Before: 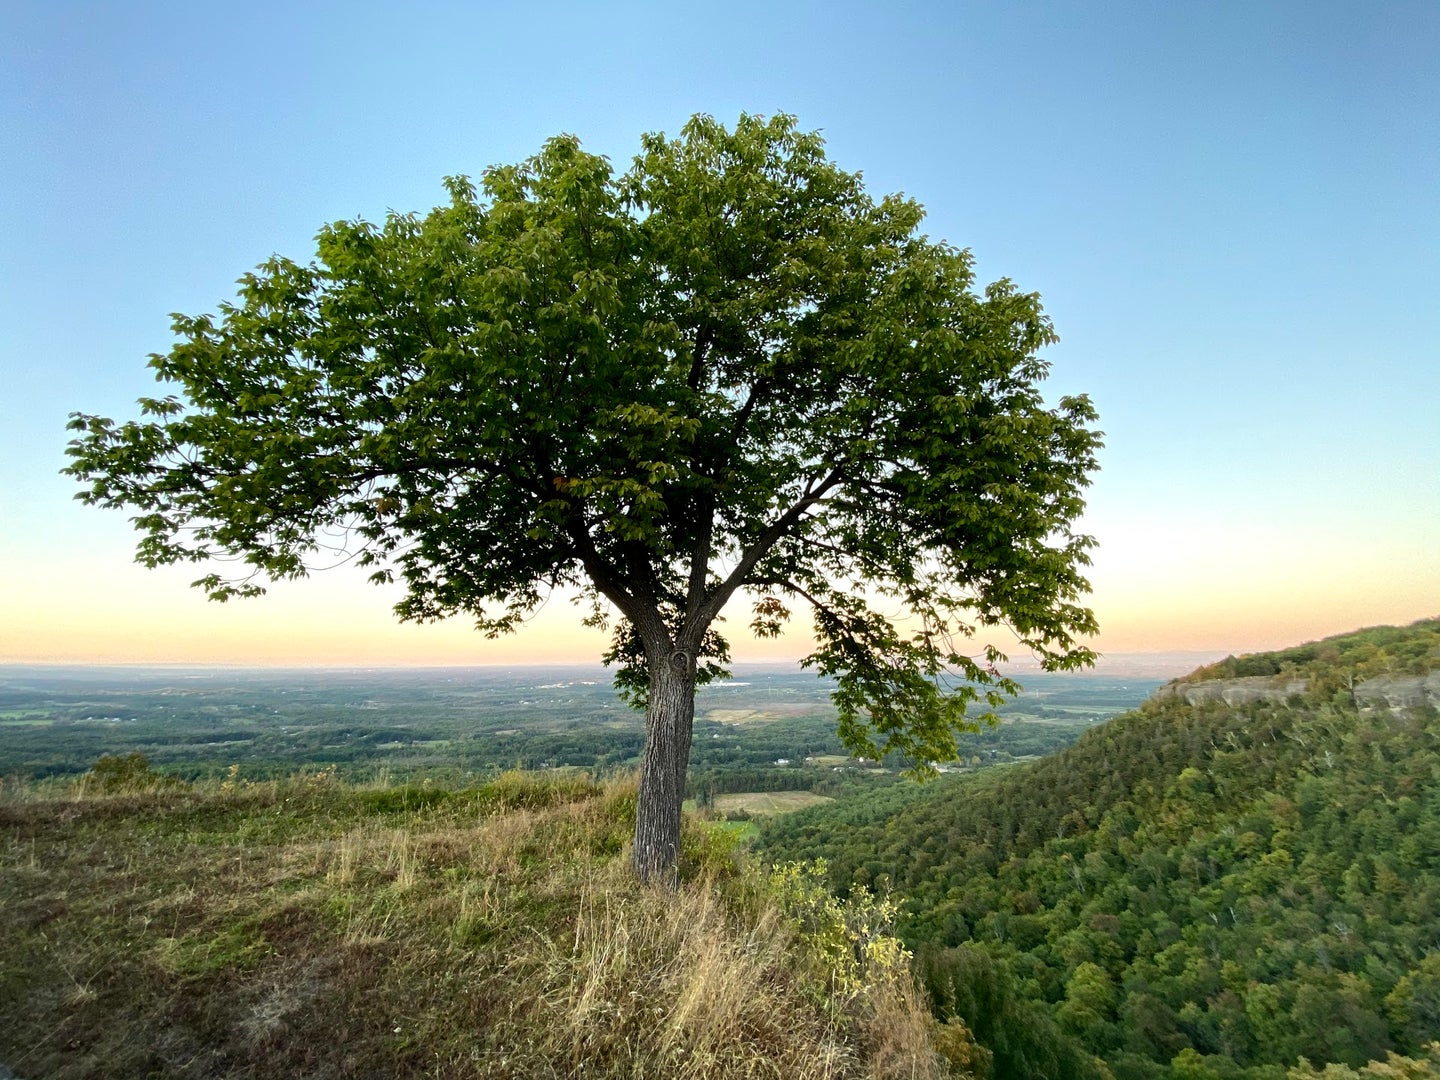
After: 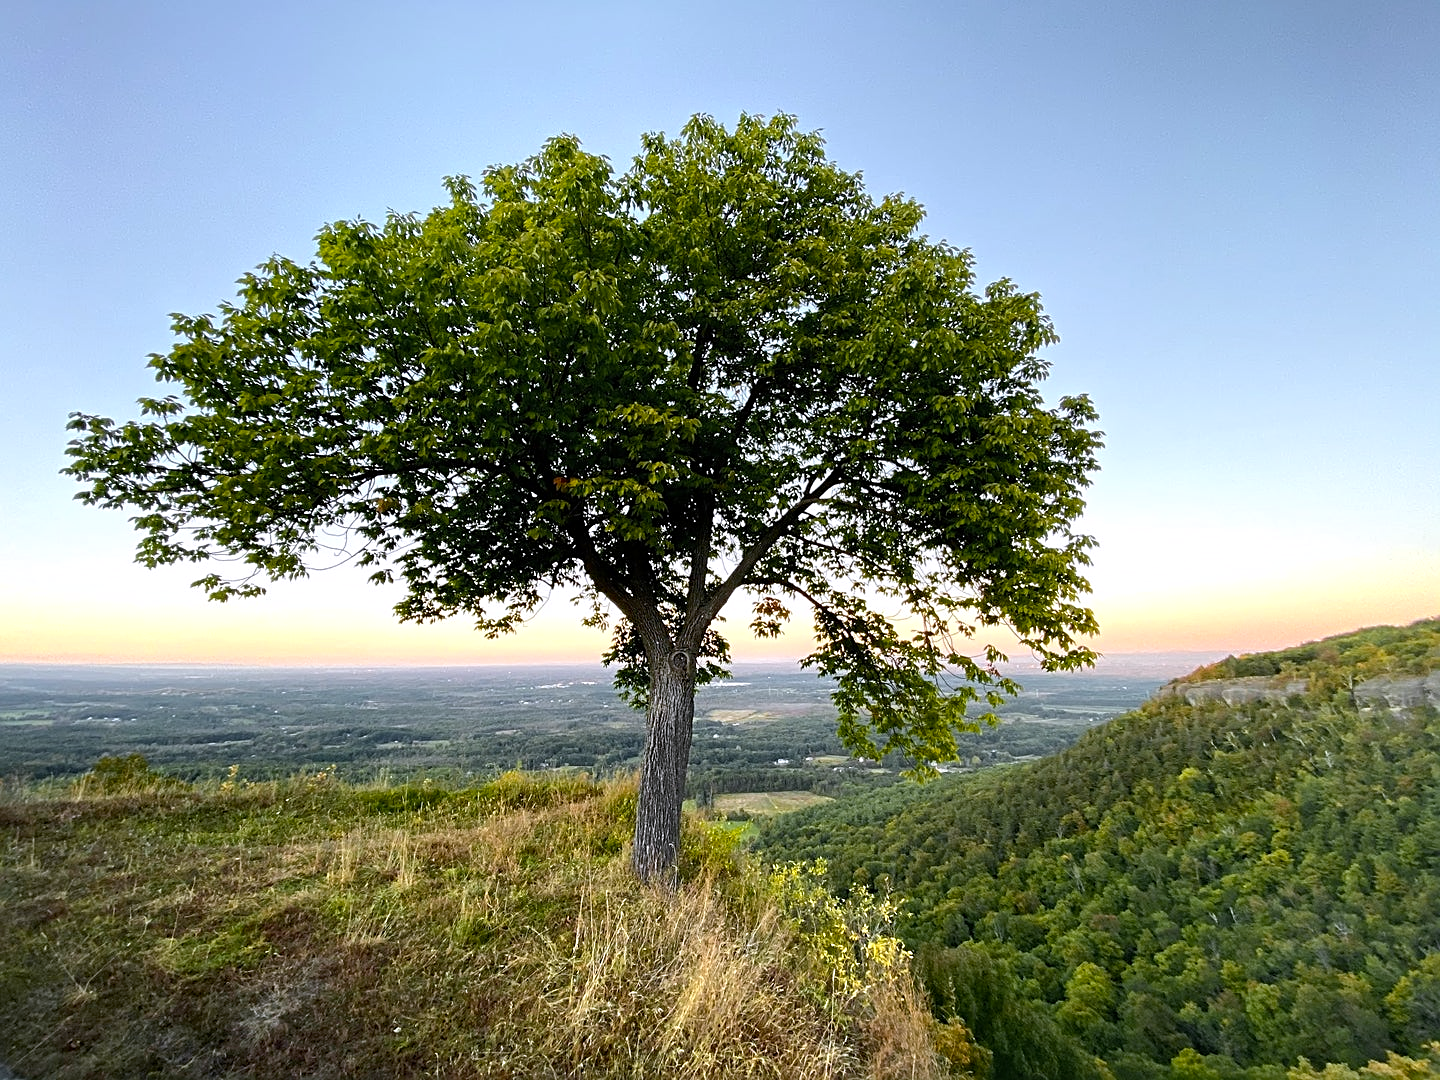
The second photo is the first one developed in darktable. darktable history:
sharpen: on, module defaults
white balance: red 1.004, blue 1.096
color zones: curves: ch0 [(0, 0.511) (0.143, 0.531) (0.286, 0.56) (0.429, 0.5) (0.571, 0.5) (0.714, 0.5) (0.857, 0.5) (1, 0.5)]; ch1 [(0, 0.525) (0.143, 0.705) (0.286, 0.715) (0.429, 0.35) (0.571, 0.35) (0.714, 0.35) (0.857, 0.4) (1, 0.4)]; ch2 [(0, 0.572) (0.143, 0.512) (0.286, 0.473) (0.429, 0.45) (0.571, 0.5) (0.714, 0.5) (0.857, 0.518) (1, 0.518)]
